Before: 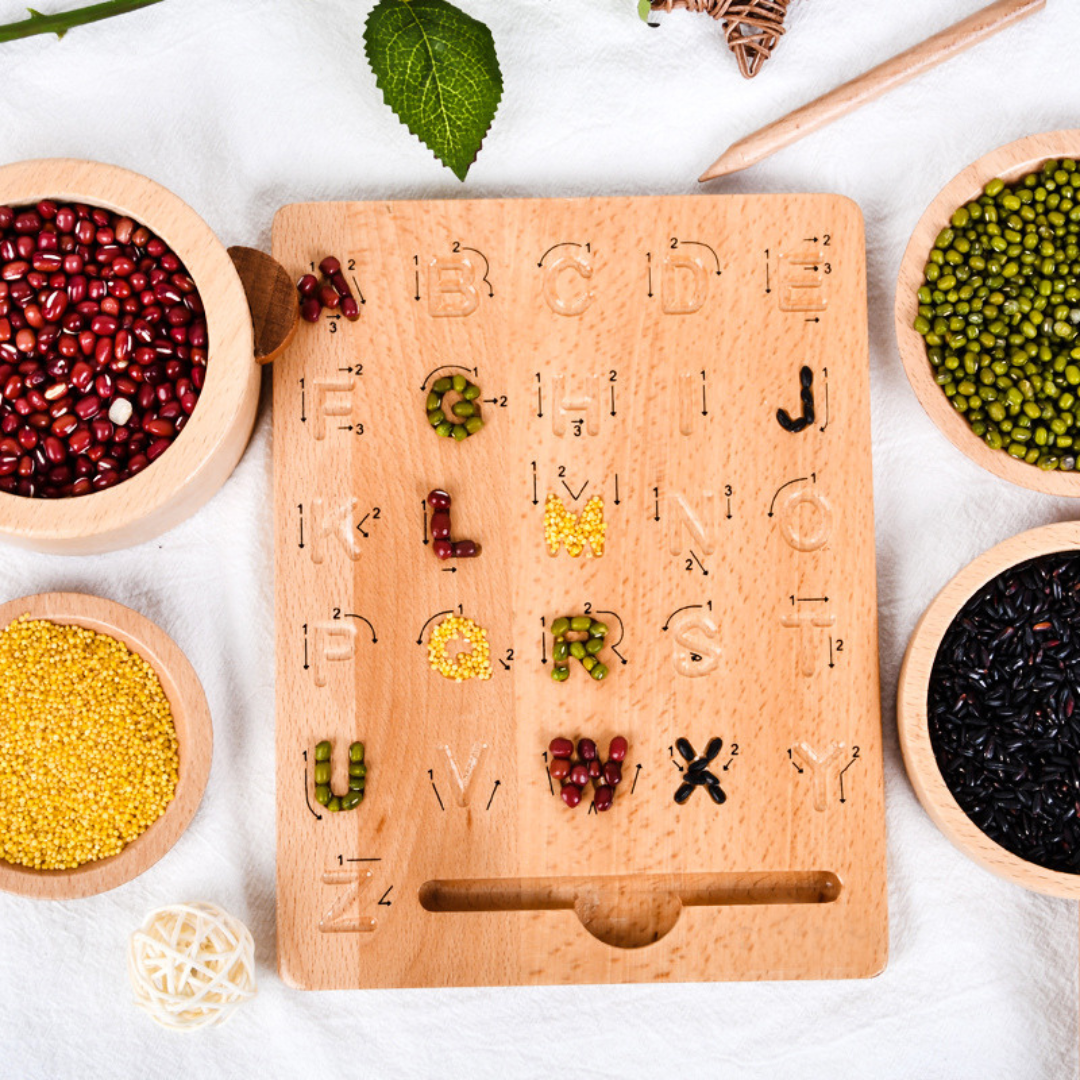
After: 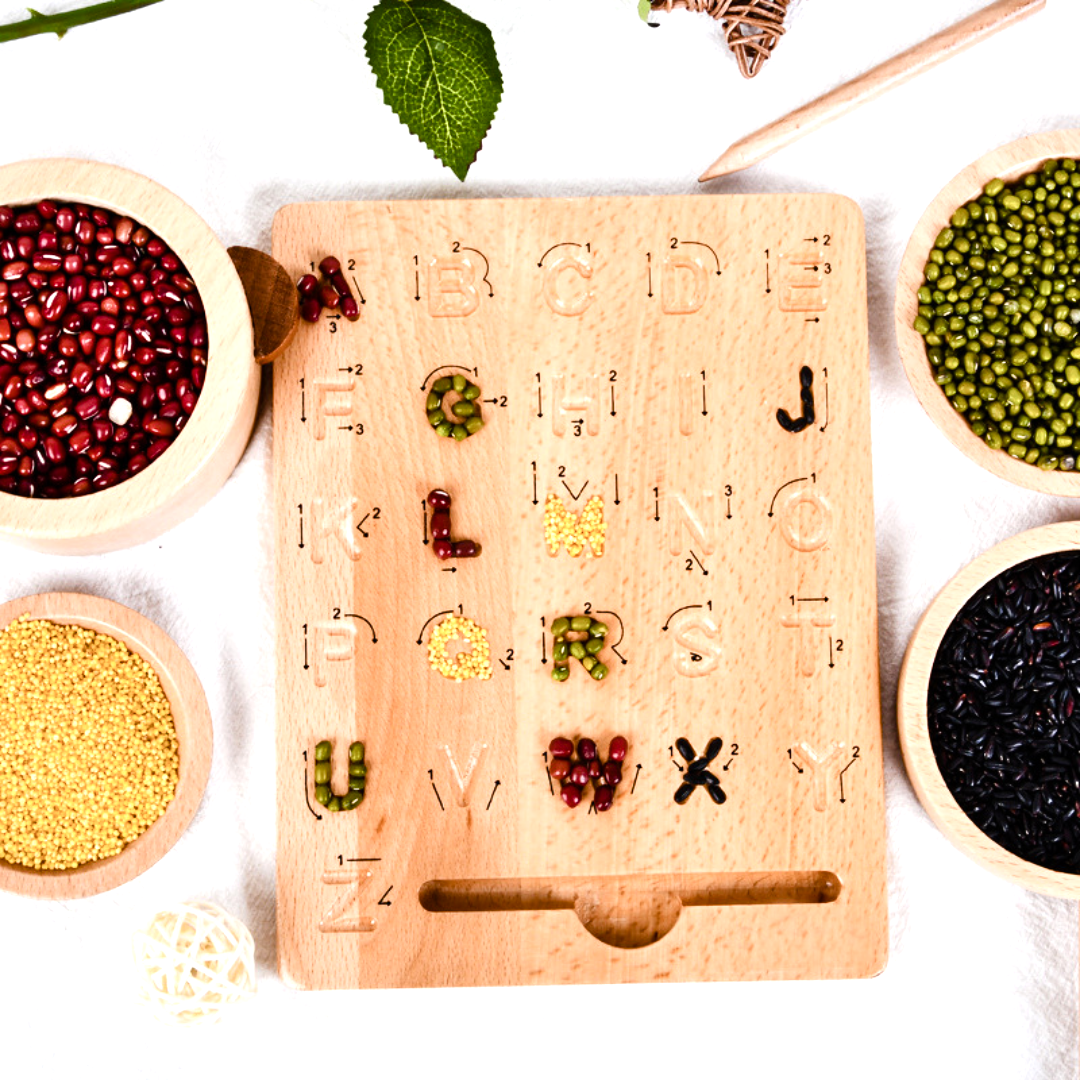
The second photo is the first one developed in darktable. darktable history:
base curve: curves: ch0 [(0, 0) (0.472, 0.508) (1, 1)]
color balance rgb: shadows lift › luminance -20%, power › hue 72.24°, highlights gain › luminance 15%, global offset › hue 171.6°, perceptual saturation grading › highlights -30%, perceptual saturation grading › shadows 20%, global vibrance 30%, contrast 10%
